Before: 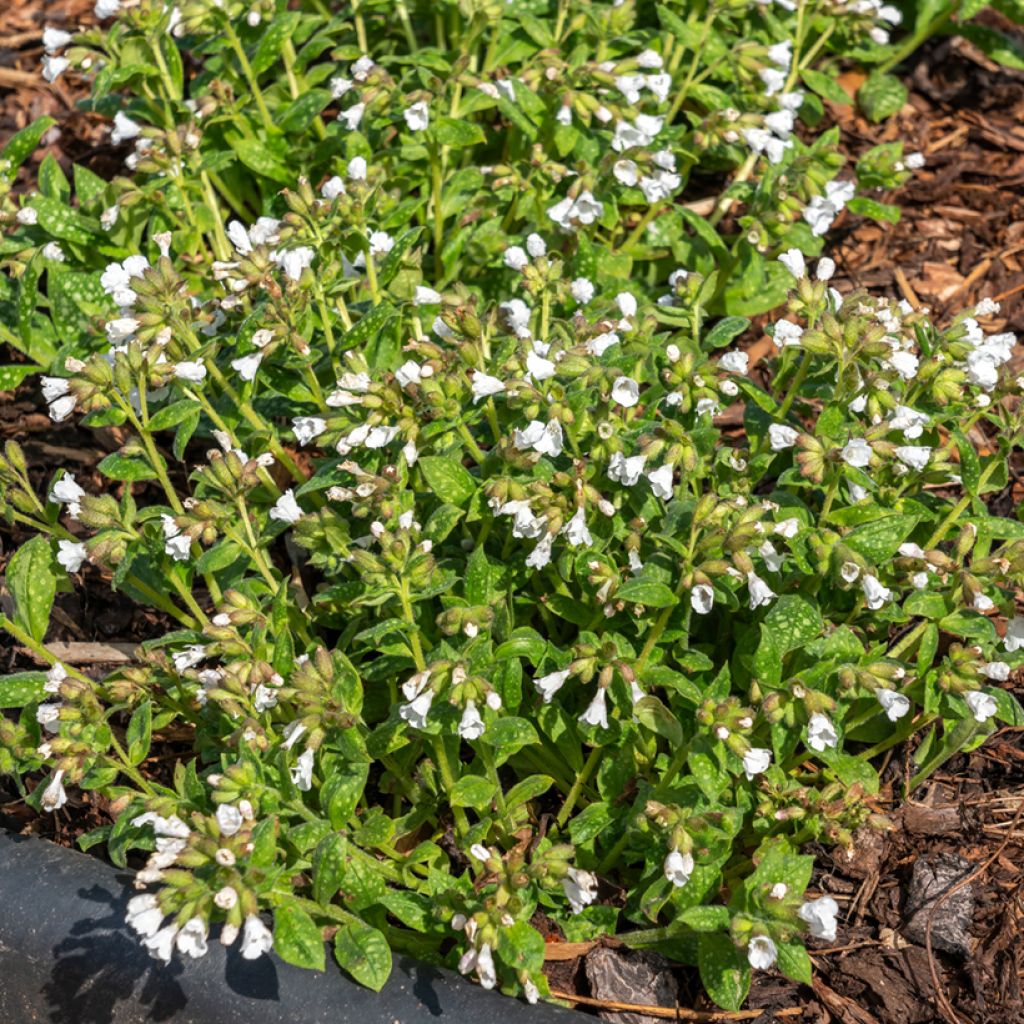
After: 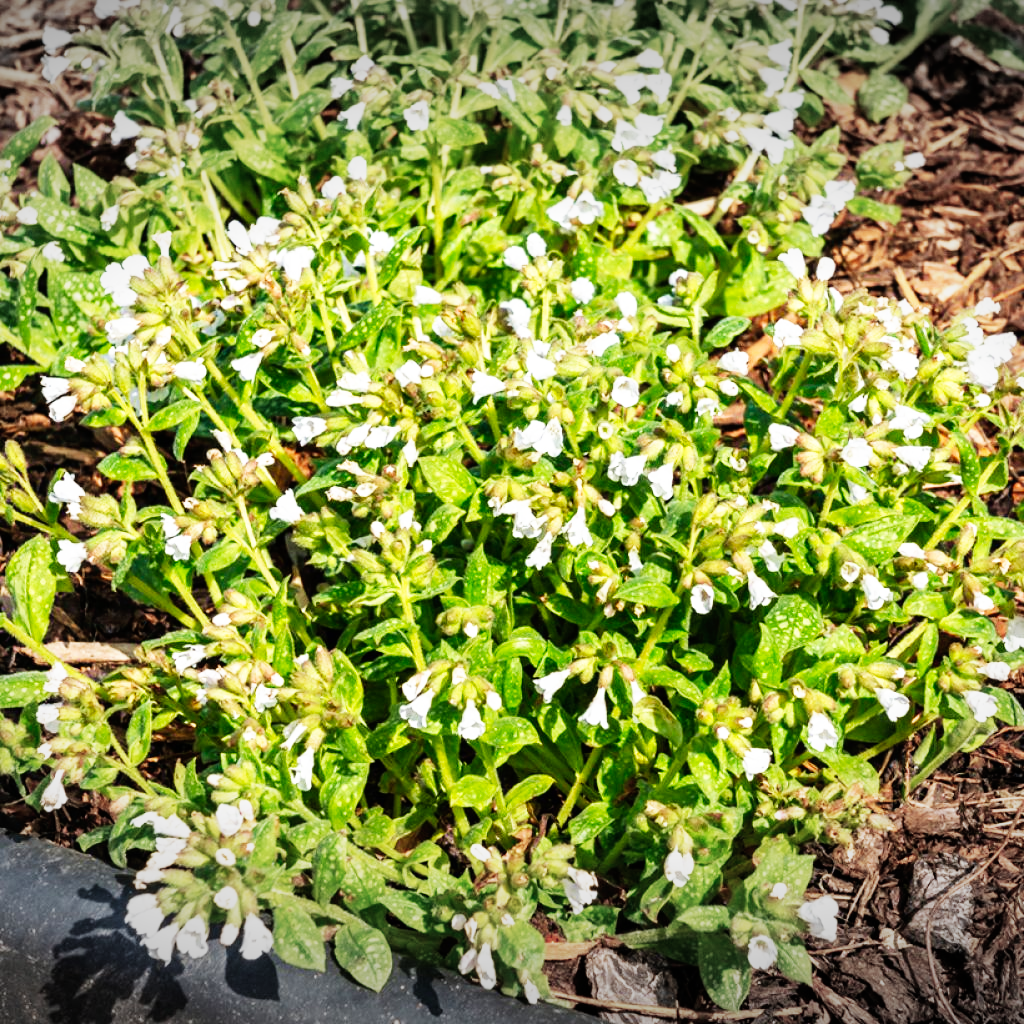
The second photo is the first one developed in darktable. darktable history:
contrast brightness saturation: contrast 0.05
base curve: curves: ch0 [(0, 0) (0.007, 0.004) (0.027, 0.03) (0.046, 0.07) (0.207, 0.54) (0.442, 0.872) (0.673, 0.972) (1, 1)], preserve colors none
shadows and highlights: shadows 25.39, highlights -24.72
vignetting: fall-off start 97.96%, fall-off radius 99.53%, brightness -0.619, saturation -0.678, center (-0.013, 0), width/height ratio 1.428, unbound false
velvia: on, module defaults
